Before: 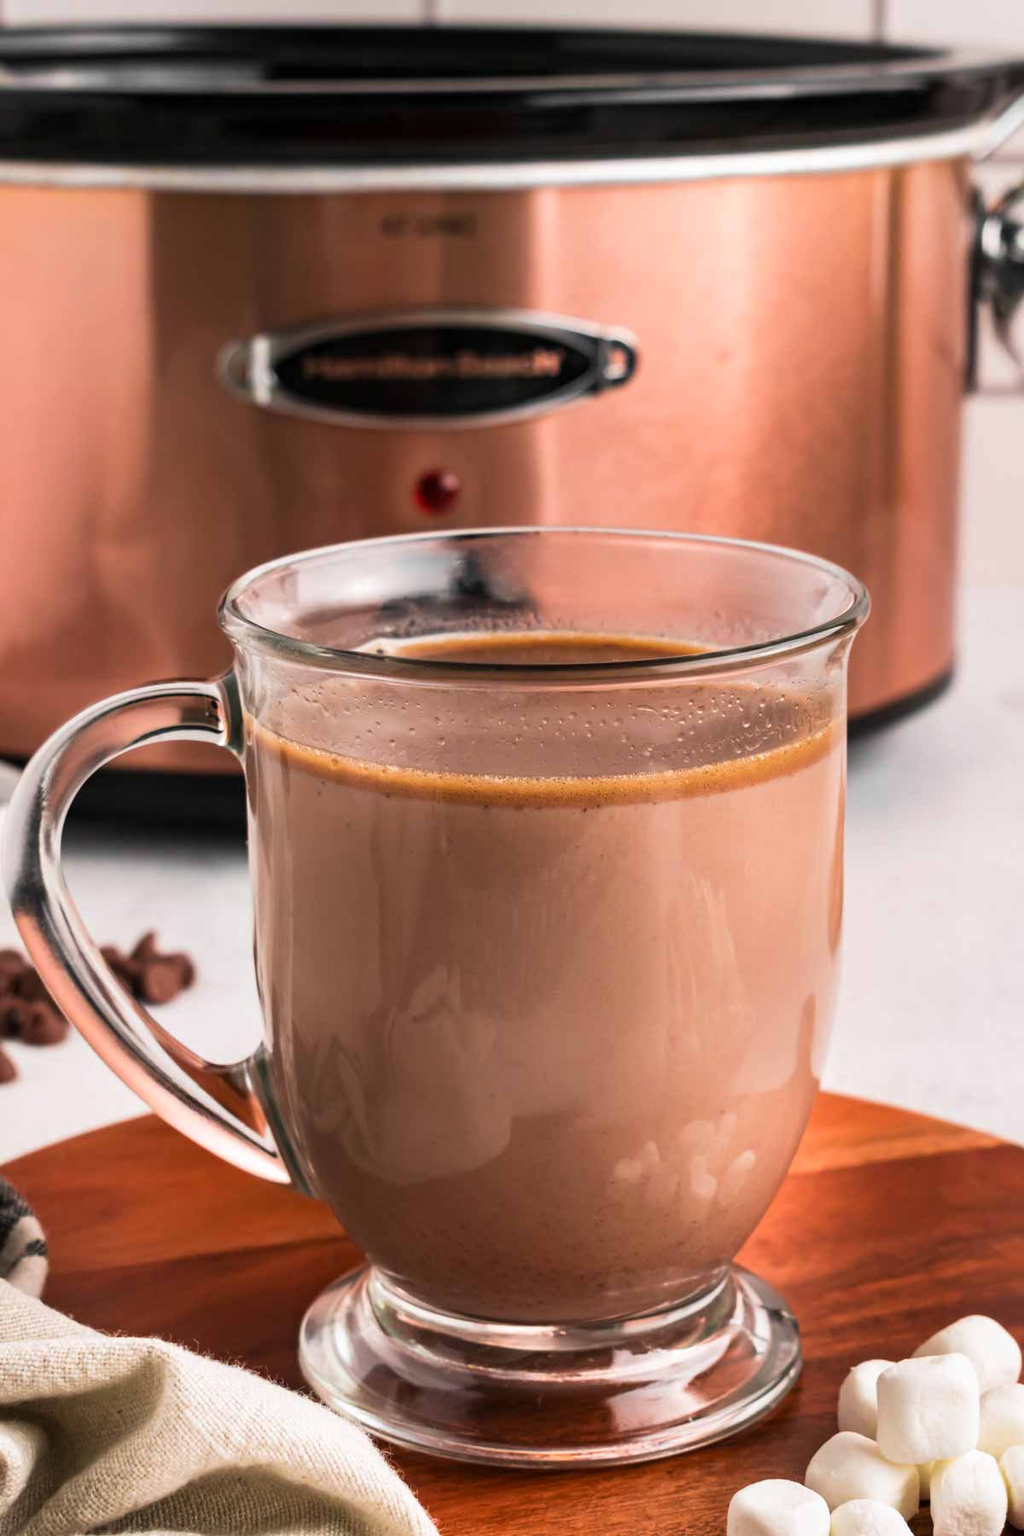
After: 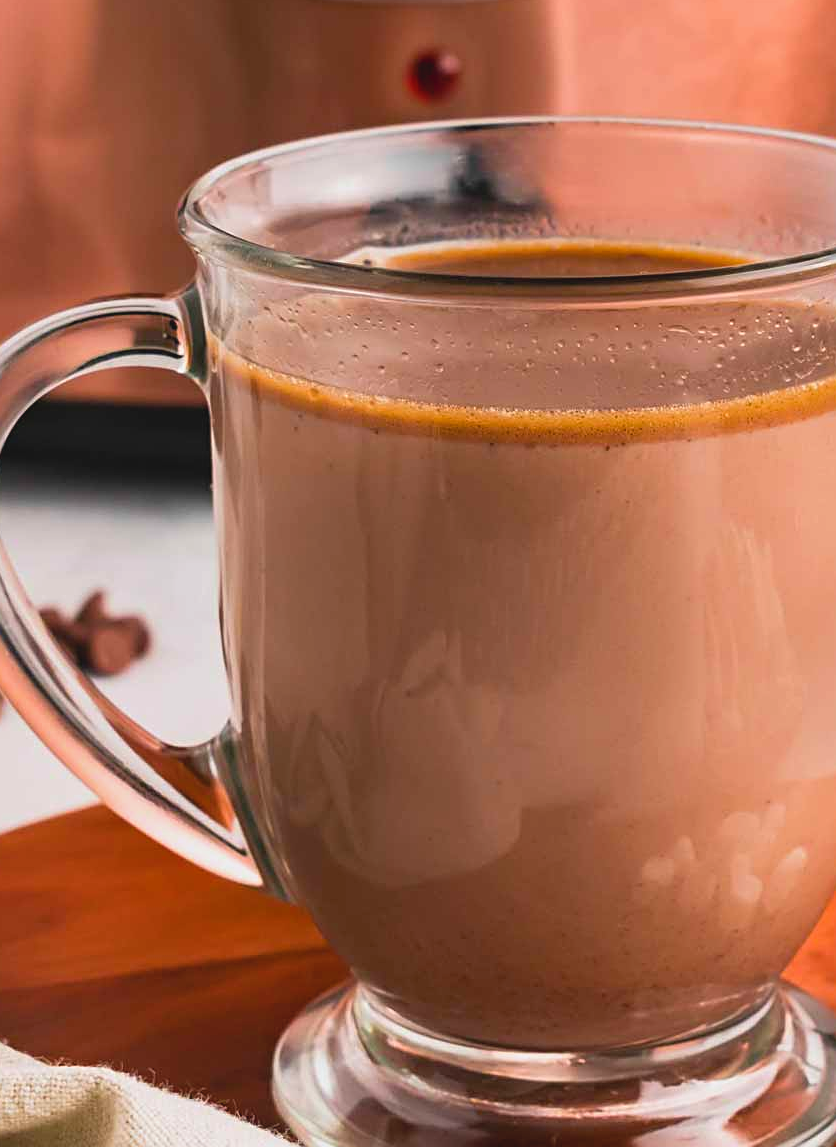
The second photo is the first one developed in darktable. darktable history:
exposure: black level correction 0.001, compensate highlight preservation false
crop: left 6.526%, top 27.849%, right 23.803%, bottom 8.417%
sharpen: radius 1.969
contrast brightness saturation: contrast -0.117
color balance rgb: perceptual saturation grading › global saturation 9.73%, global vibrance 20%
